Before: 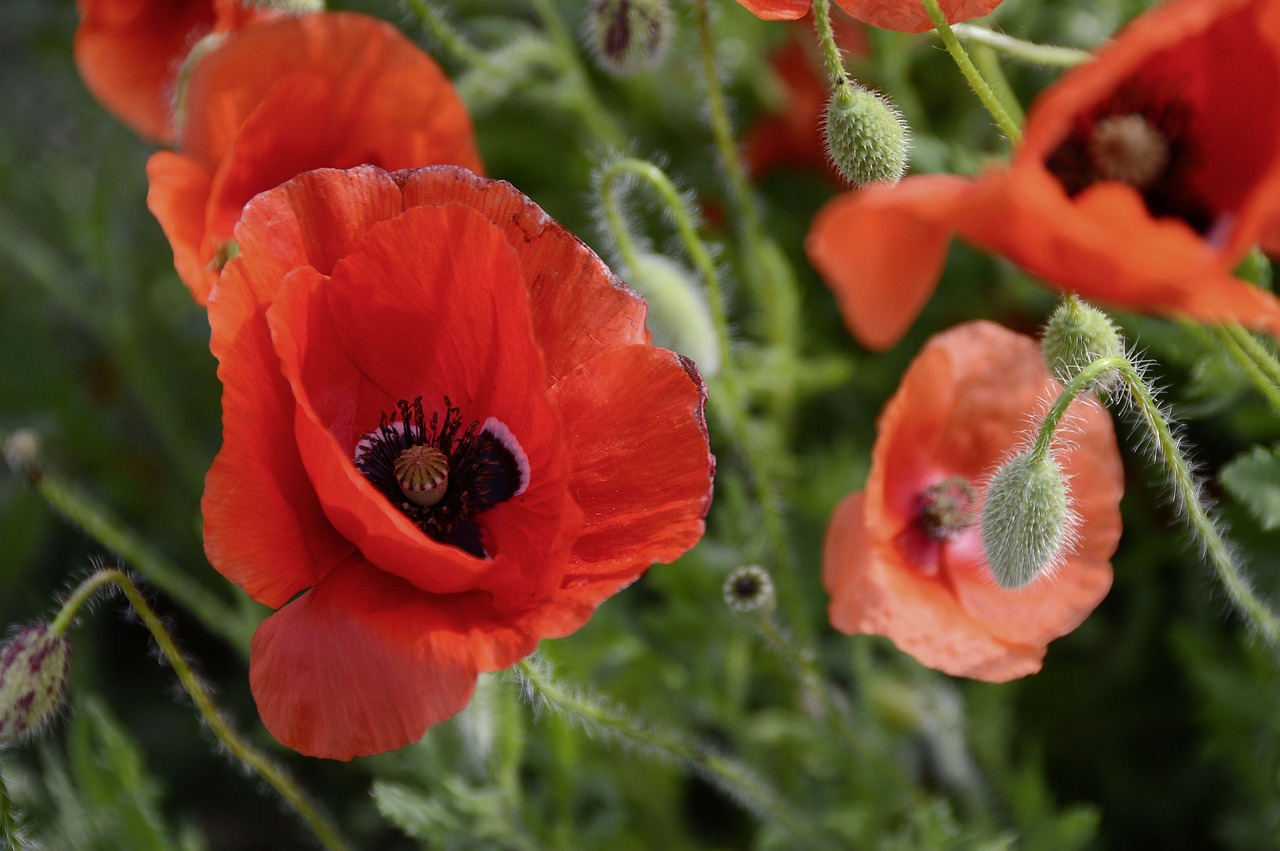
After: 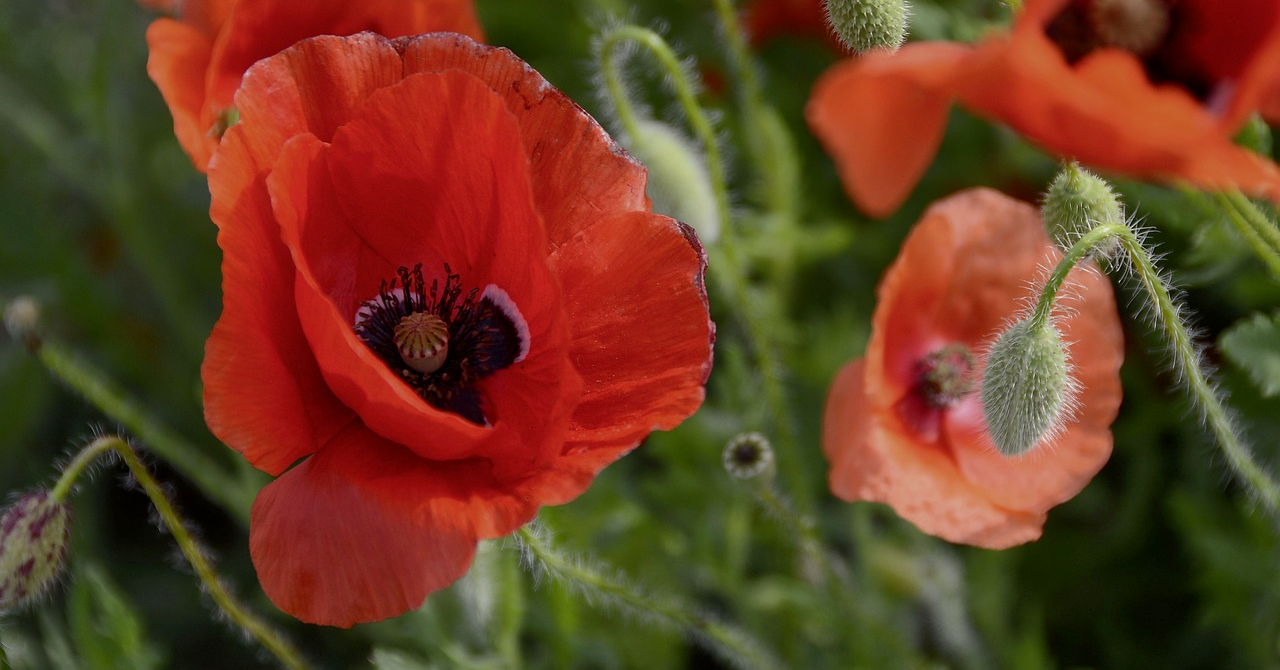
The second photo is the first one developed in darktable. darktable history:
crop and rotate: top 15.745%, bottom 5.473%
exposure: black level correction 0.001, exposure 0.139 EV, compensate highlight preservation false
color correction: highlights b* 3.02
tone equalizer: -8 EV 0.266 EV, -7 EV 0.389 EV, -6 EV 0.431 EV, -5 EV 0.285 EV, -3 EV -0.249 EV, -2 EV -0.426 EV, -1 EV -0.442 EV, +0 EV -0.239 EV
